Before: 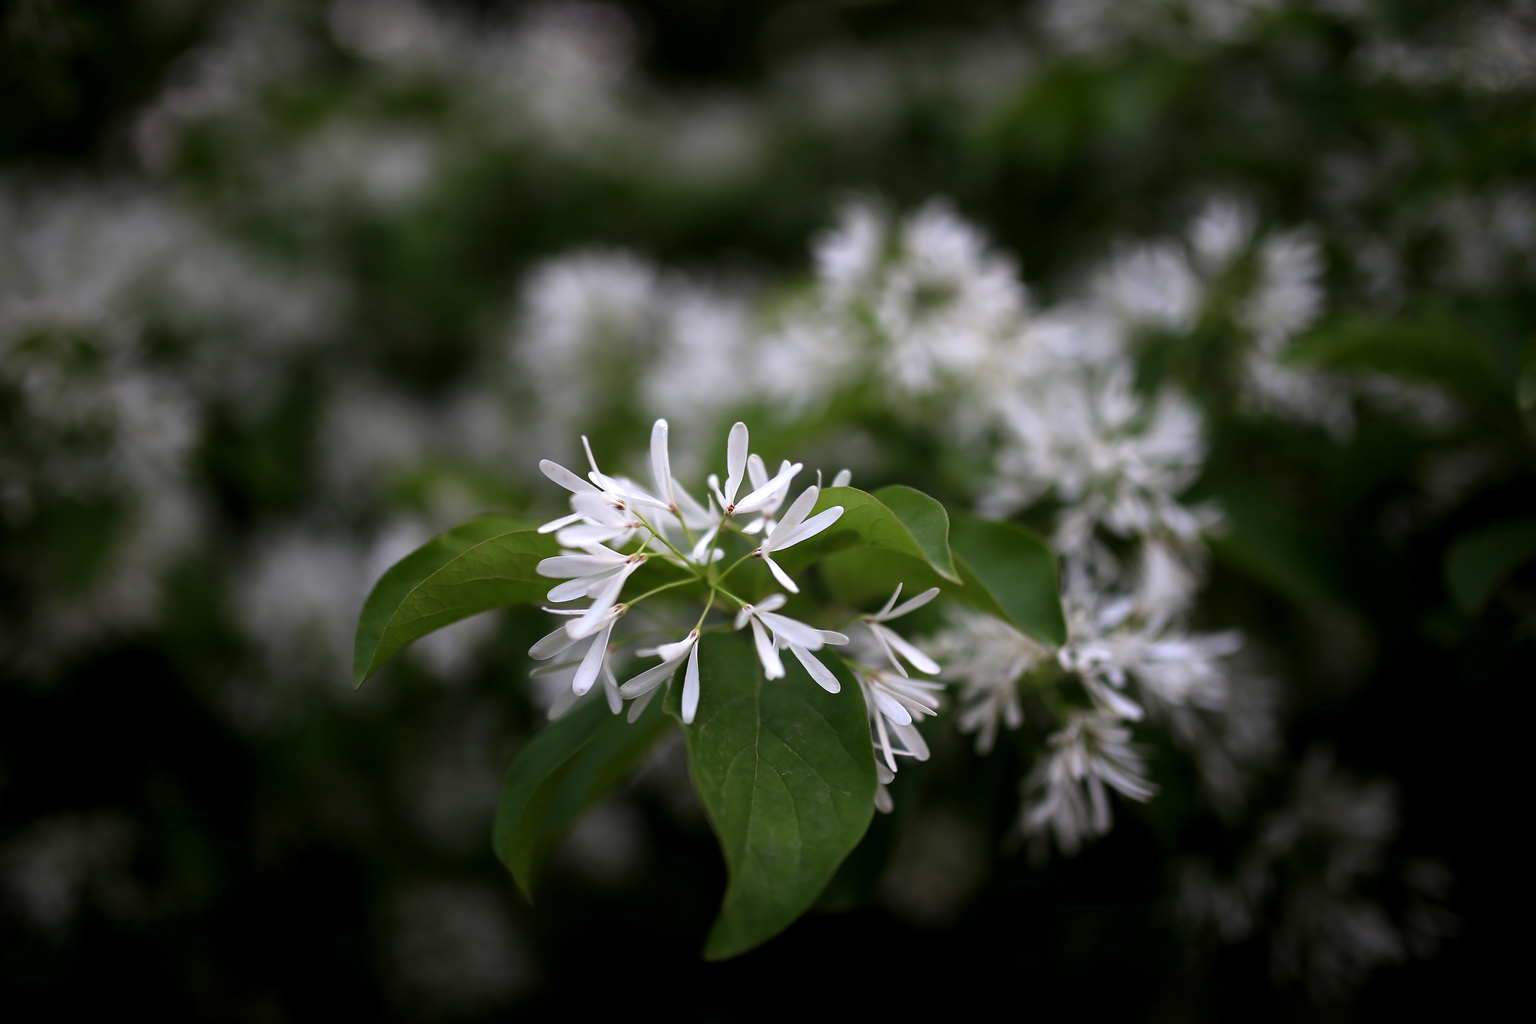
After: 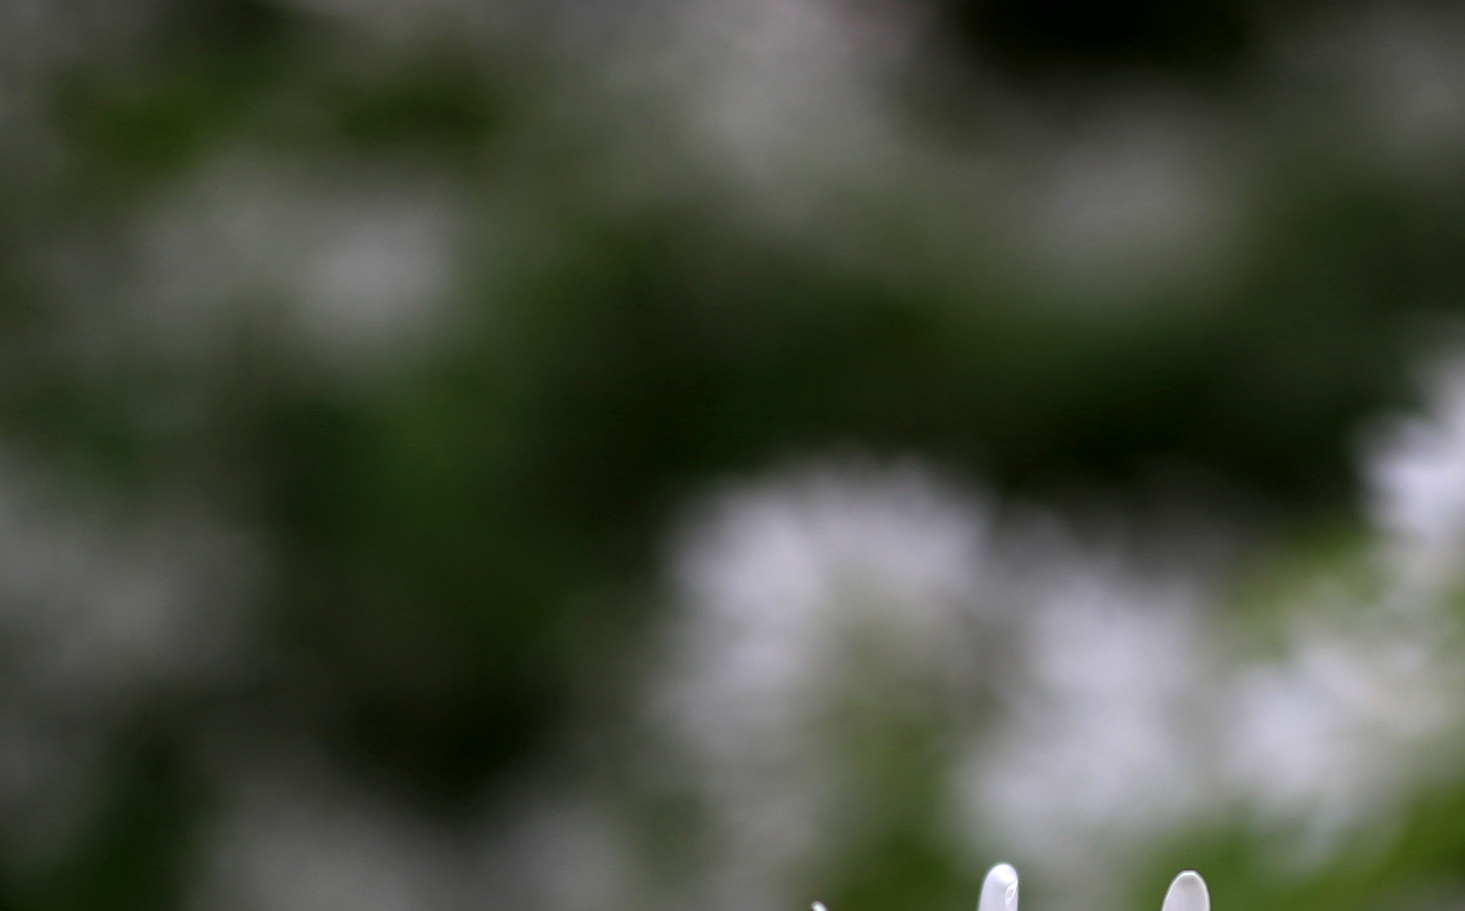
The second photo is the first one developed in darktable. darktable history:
crop: left 15.579%, top 5.422%, right 44.257%, bottom 57.115%
local contrast: mode bilateral grid, contrast 27, coarseness 16, detail 116%, midtone range 0.2
